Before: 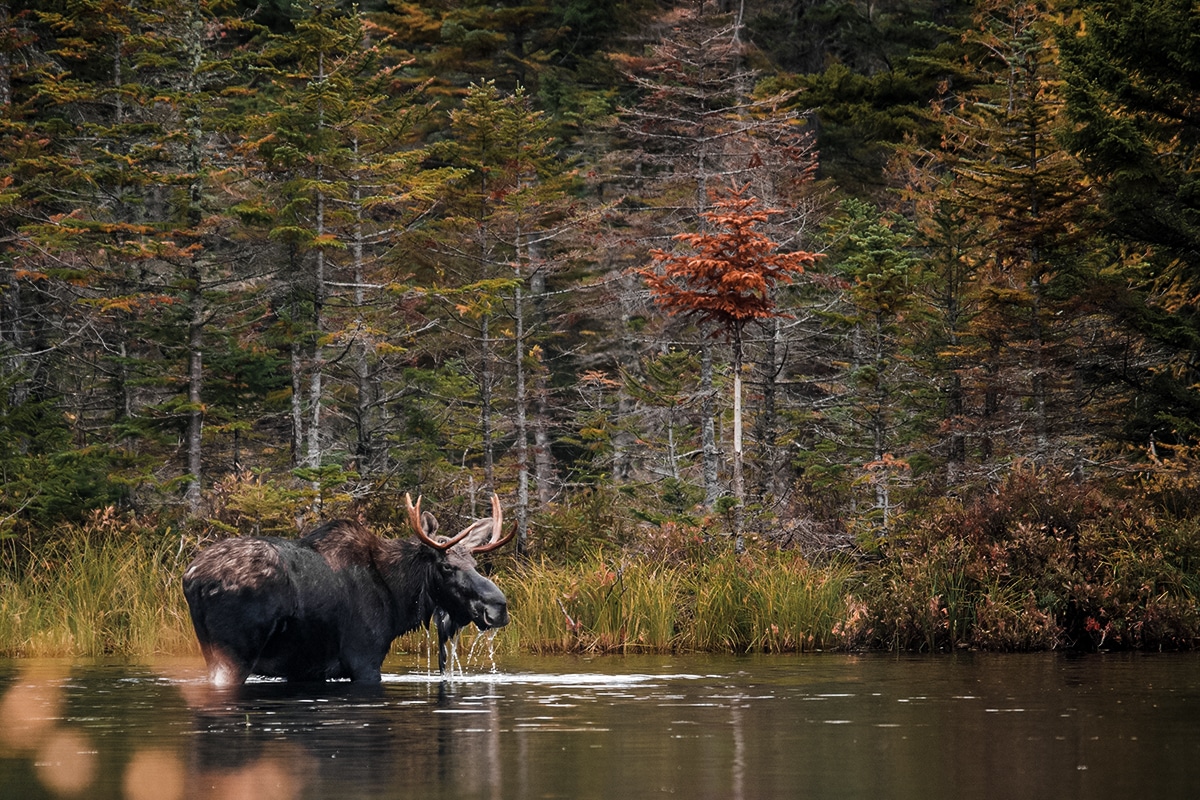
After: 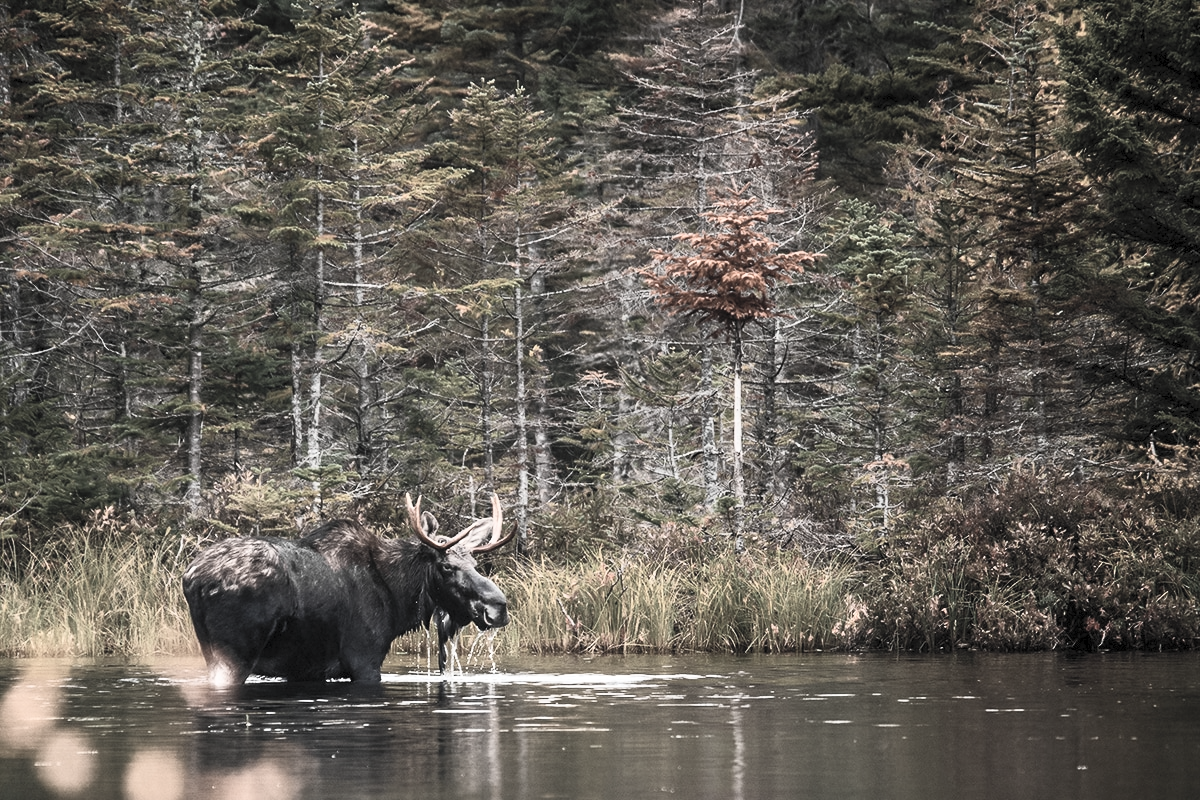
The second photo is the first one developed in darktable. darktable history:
color correction: saturation 0.5
contrast brightness saturation: contrast 0.43, brightness 0.56, saturation -0.19
